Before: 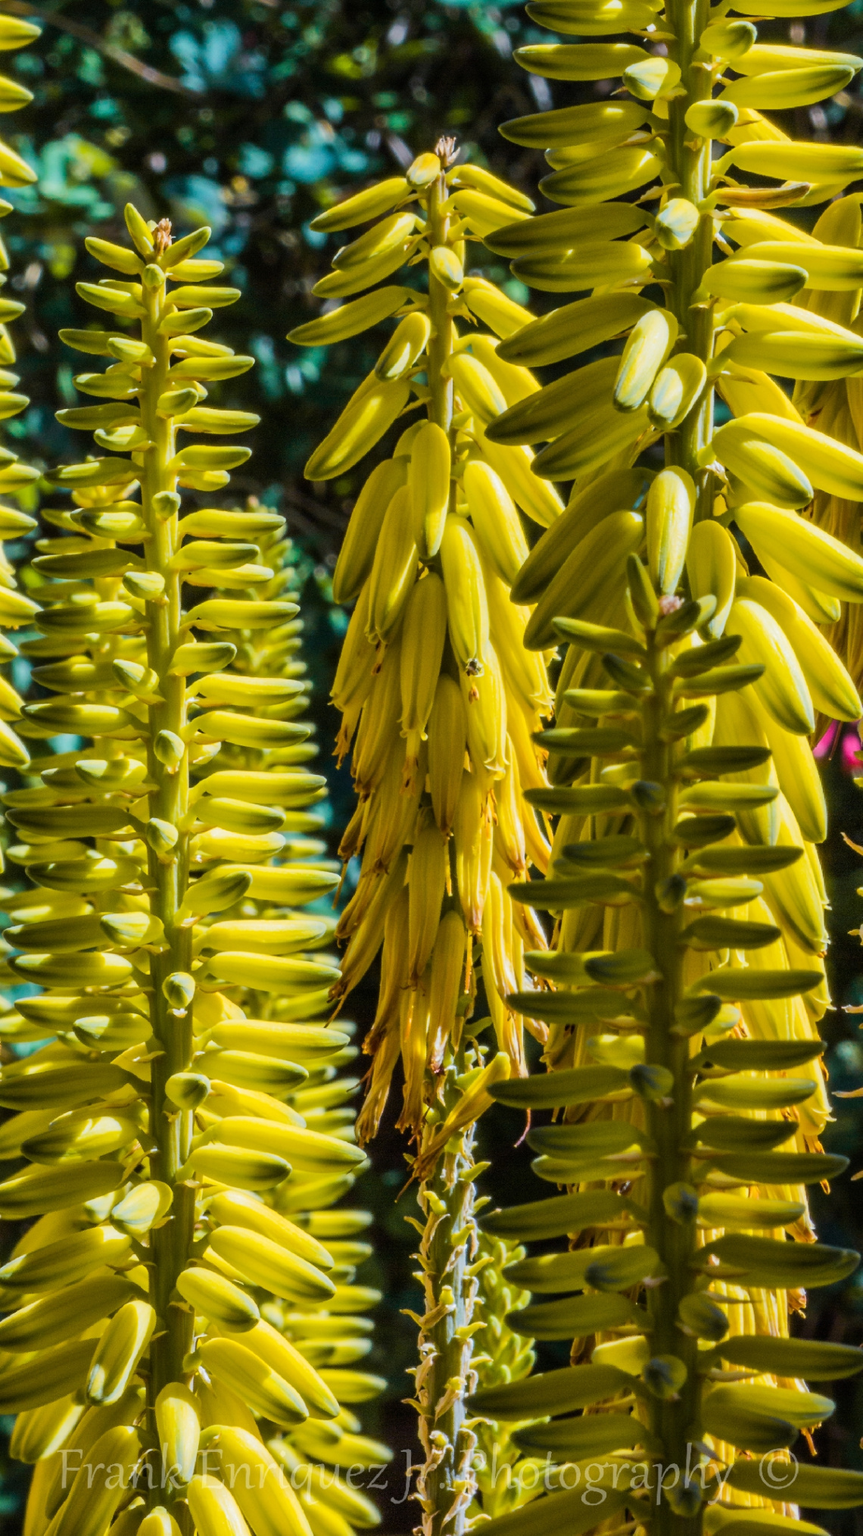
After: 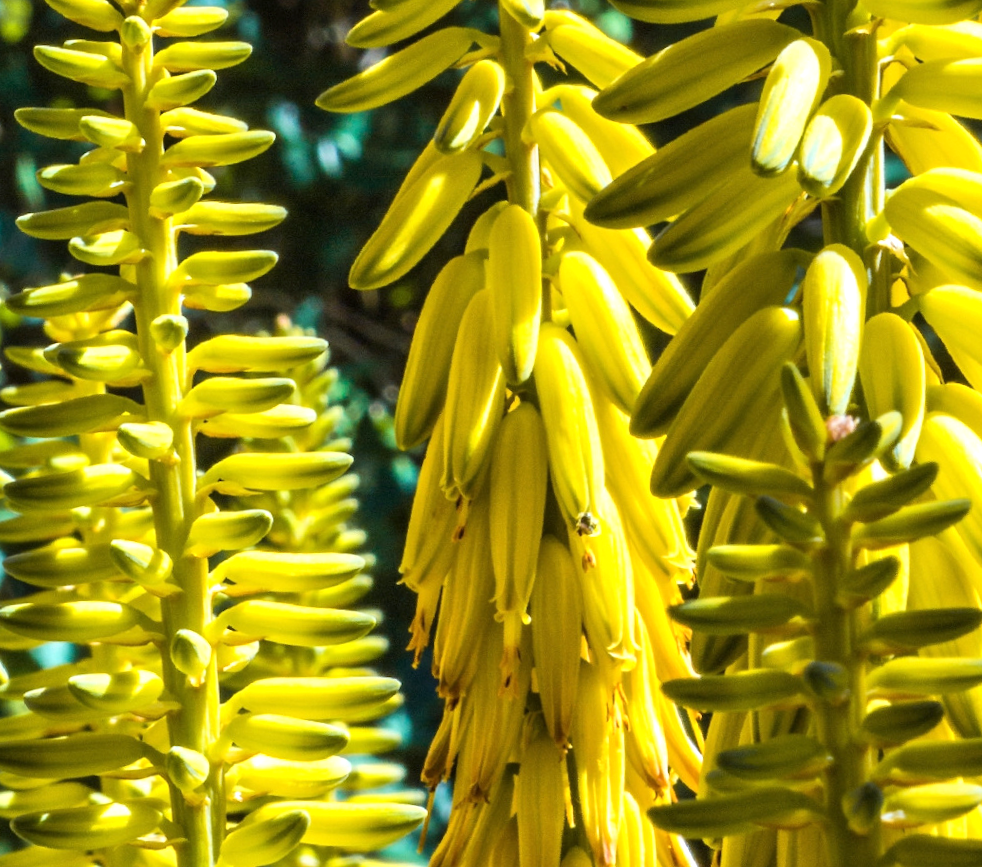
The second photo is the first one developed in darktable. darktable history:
crop: left 7.036%, top 18.398%, right 14.379%, bottom 40.043%
exposure: exposure 0.648 EV, compensate highlight preservation false
rotate and perspective: rotation -3.18°, automatic cropping off
